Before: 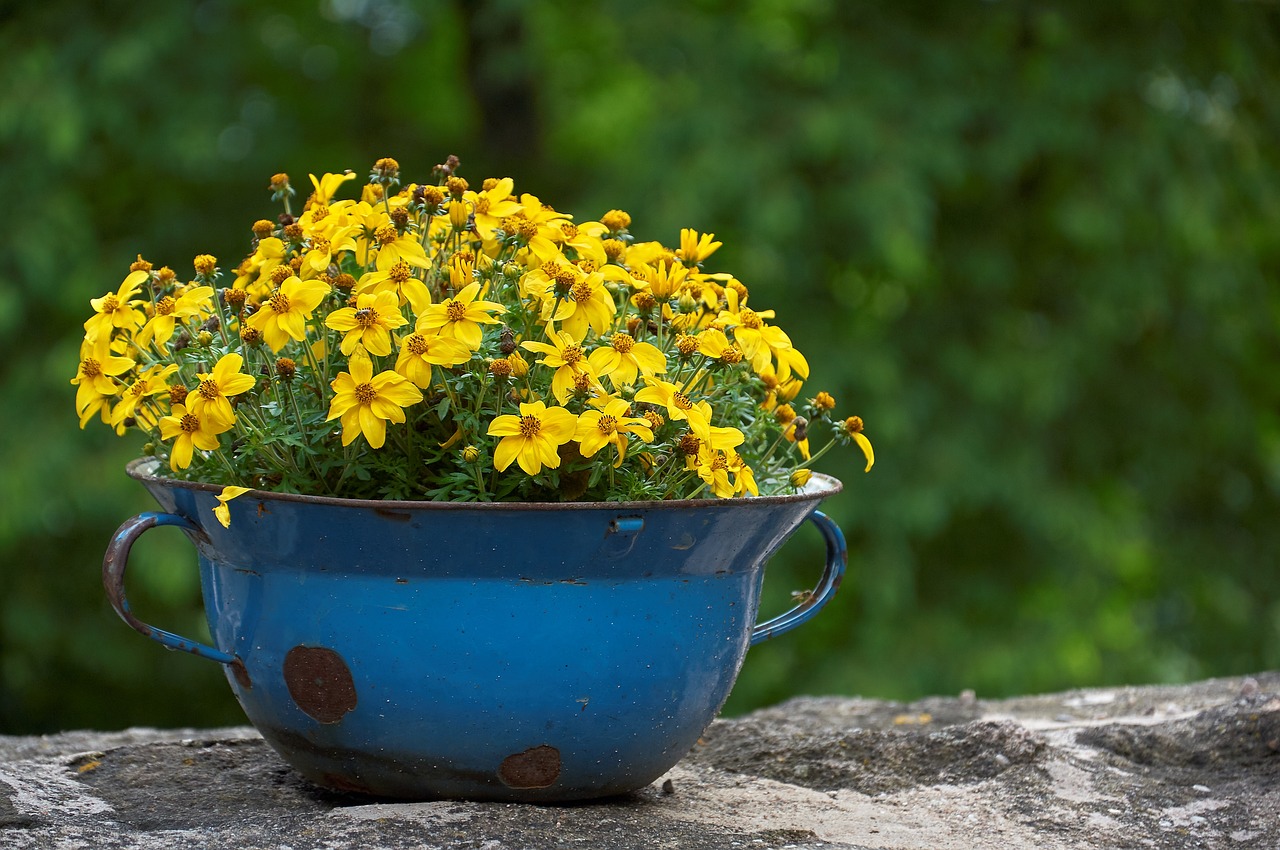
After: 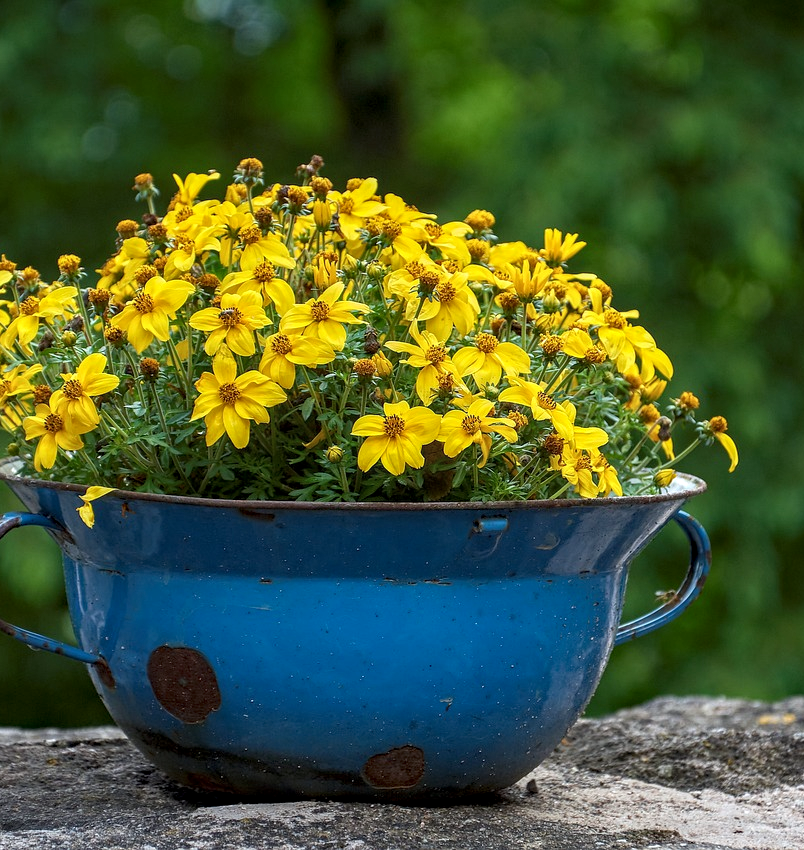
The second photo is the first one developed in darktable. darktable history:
crop: left 10.644%, right 26.528%
haze removal: compatibility mode true, adaptive false
local contrast: detail 130%
white balance: red 0.988, blue 1.017
